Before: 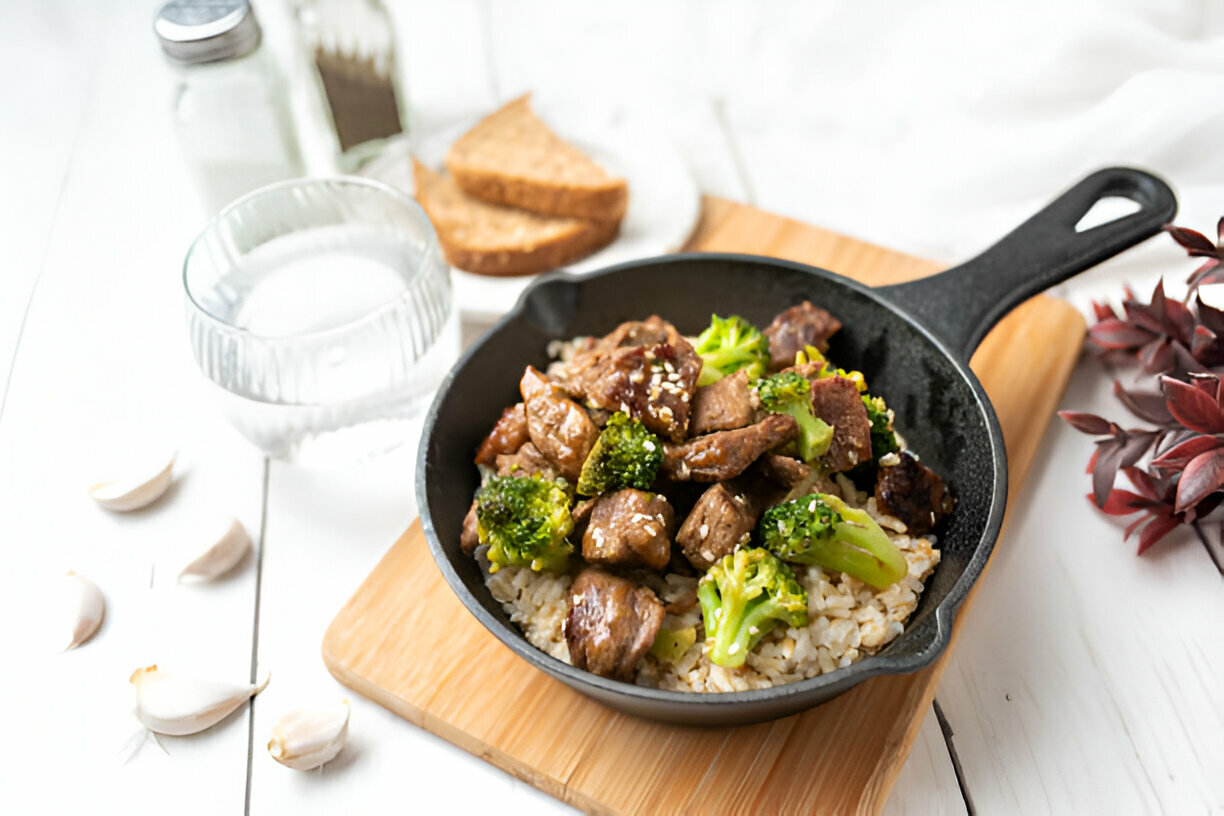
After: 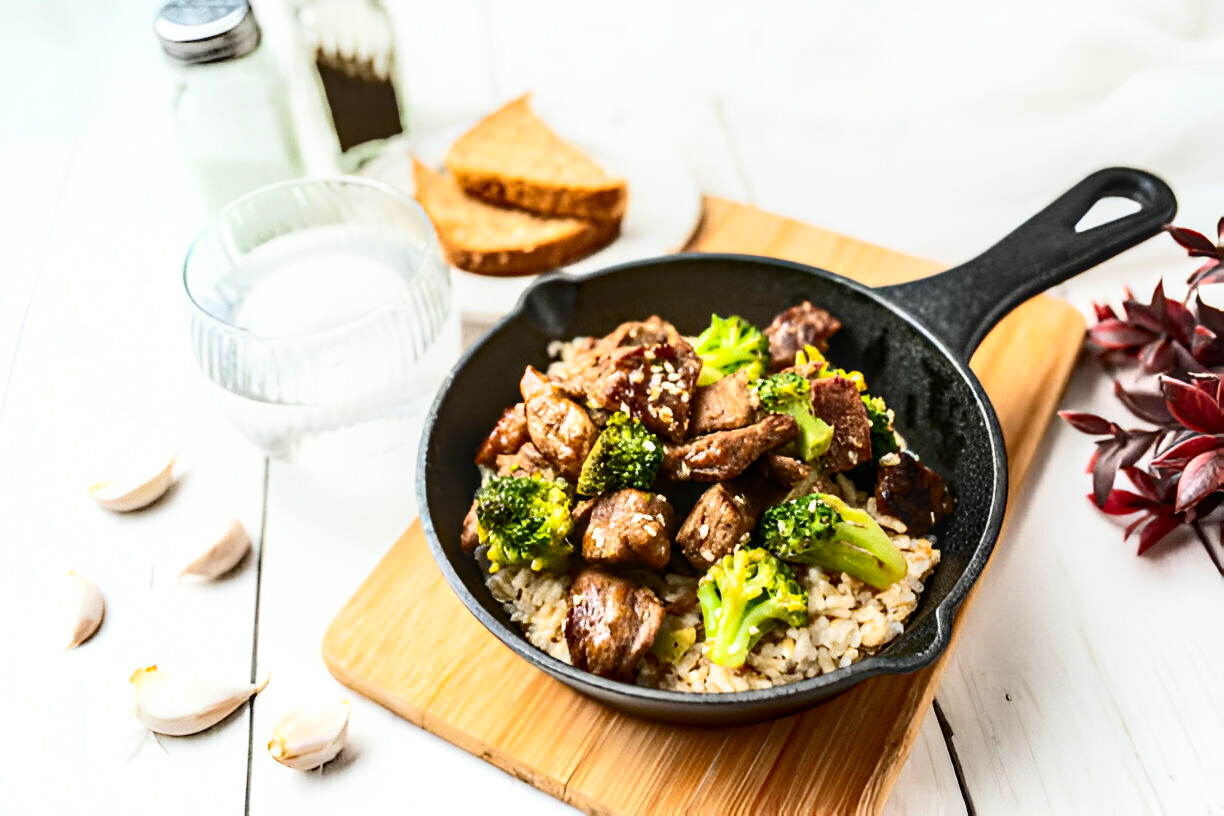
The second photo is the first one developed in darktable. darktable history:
shadows and highlights: shadows 5.18, soften with gaussian
local contrast: detail 130%
contrast brightness saturation: contrast 0.415, brightness 0.112, saturation 0.21
haze removal: strength 0.298, distance 0.257, compatibility mode true, adaptive false
